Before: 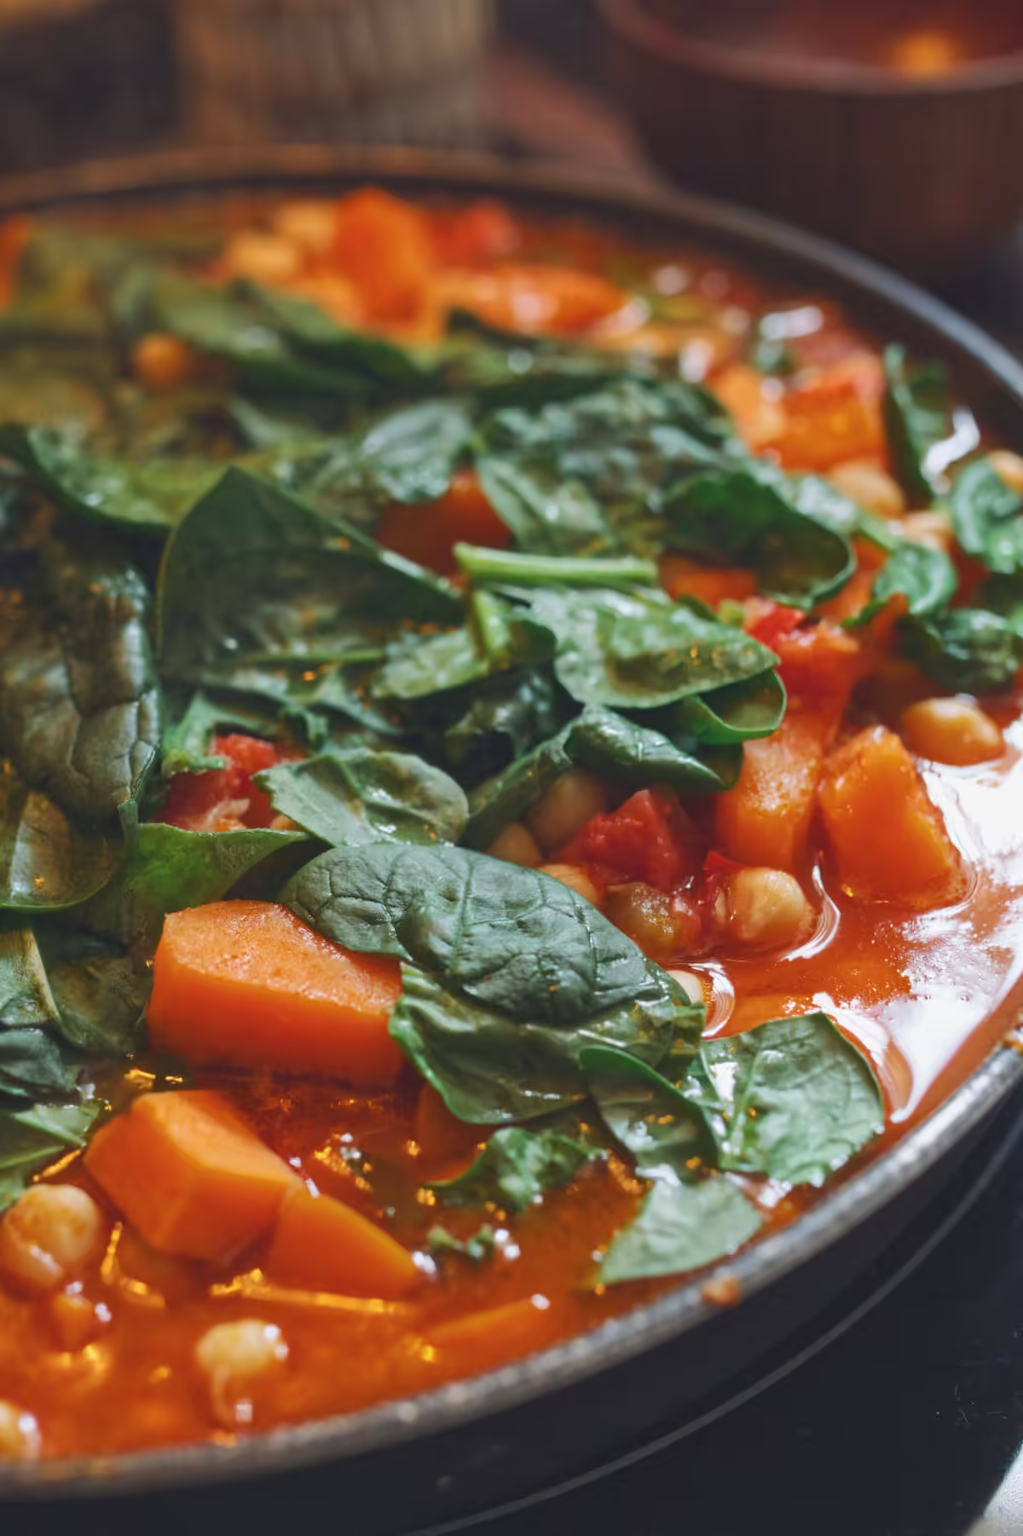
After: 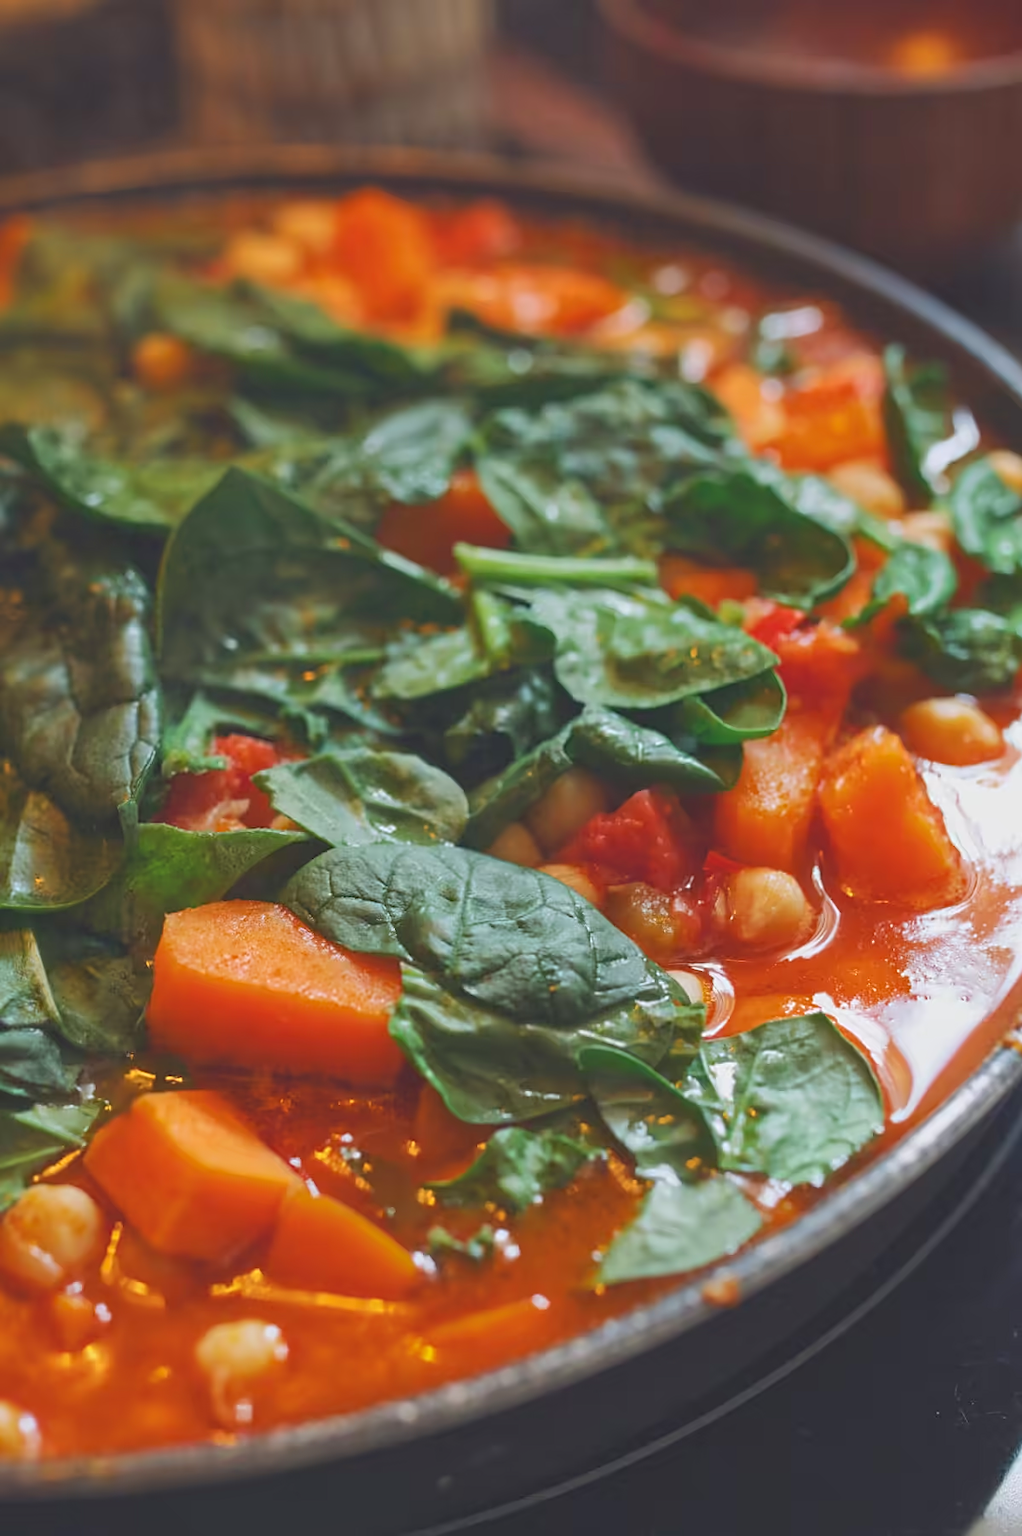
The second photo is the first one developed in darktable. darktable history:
sharpen: amount 0.463
contrast brightness saturation: contrast -0.102, brightness 0.045, saturation 0.076
tone equalizer: on, module defaults
